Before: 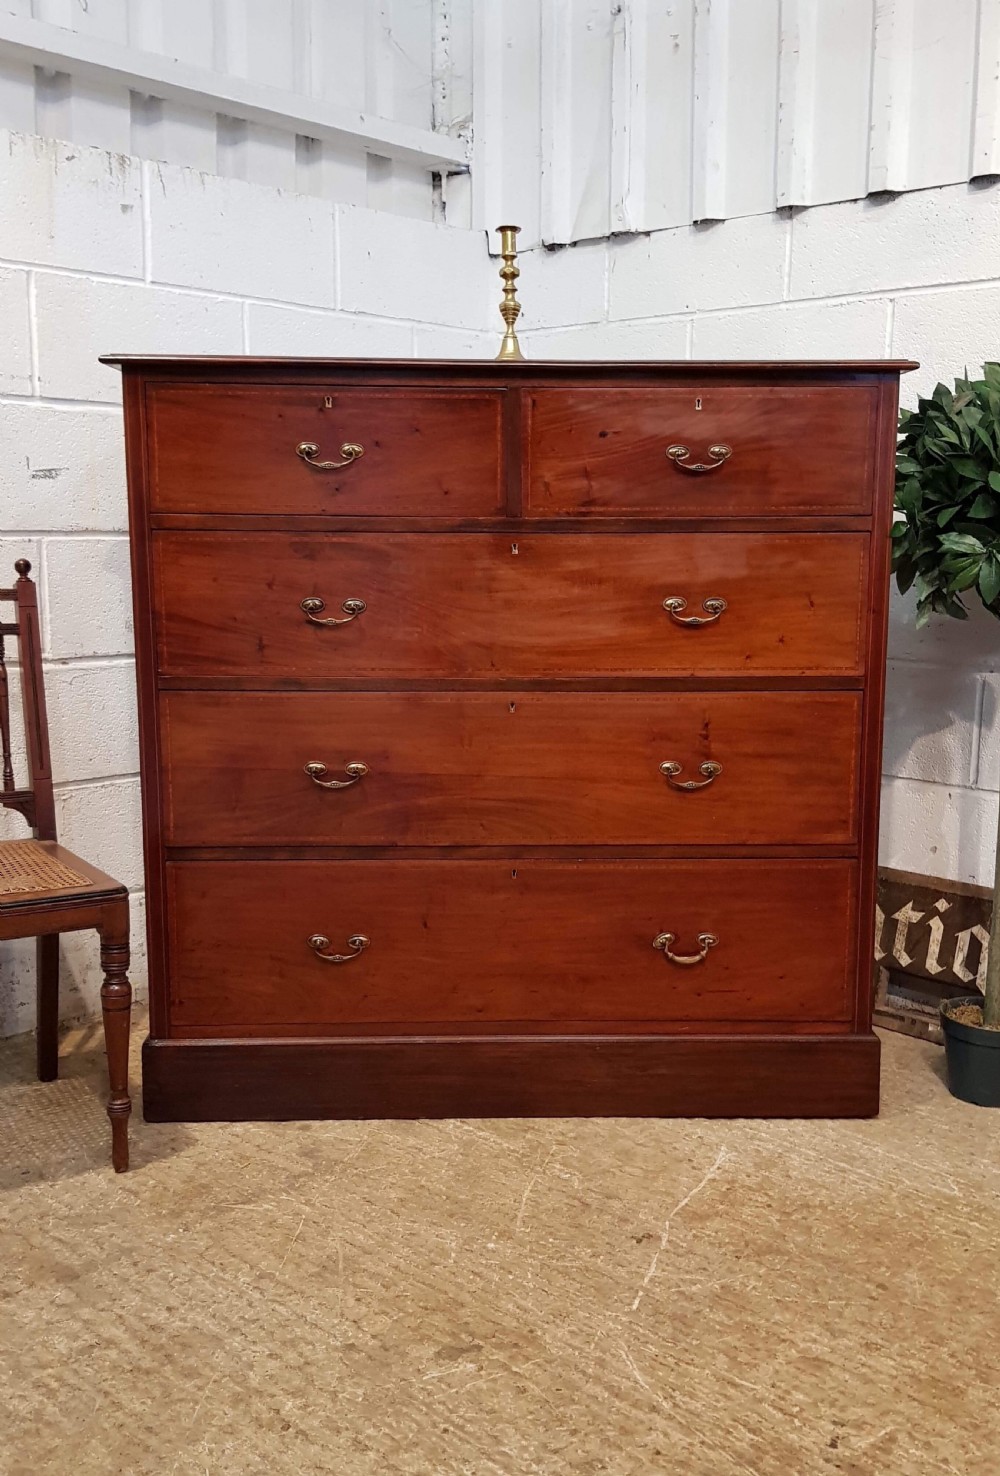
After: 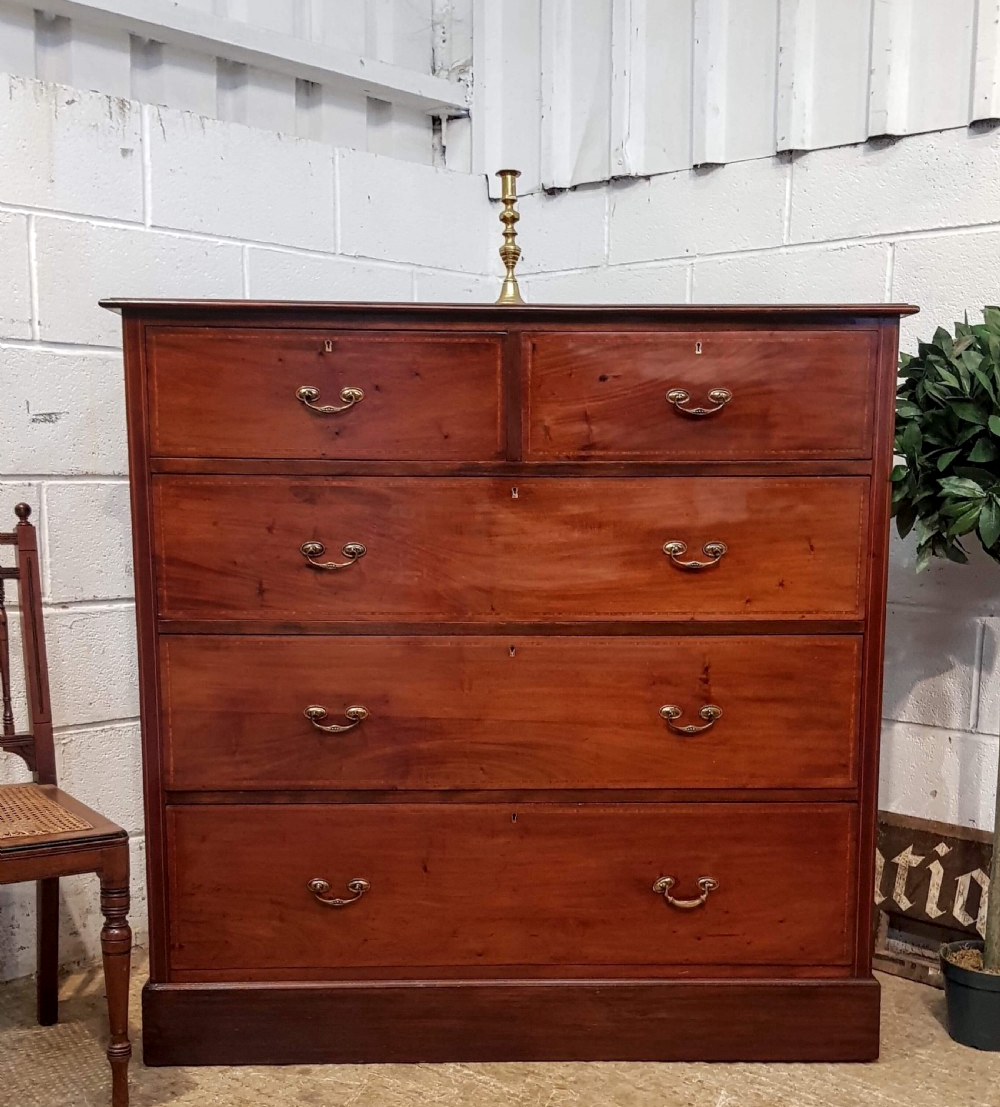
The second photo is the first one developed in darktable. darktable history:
local contrast: on, module defaults
crop: top 3.857%, bottom 21.132%
